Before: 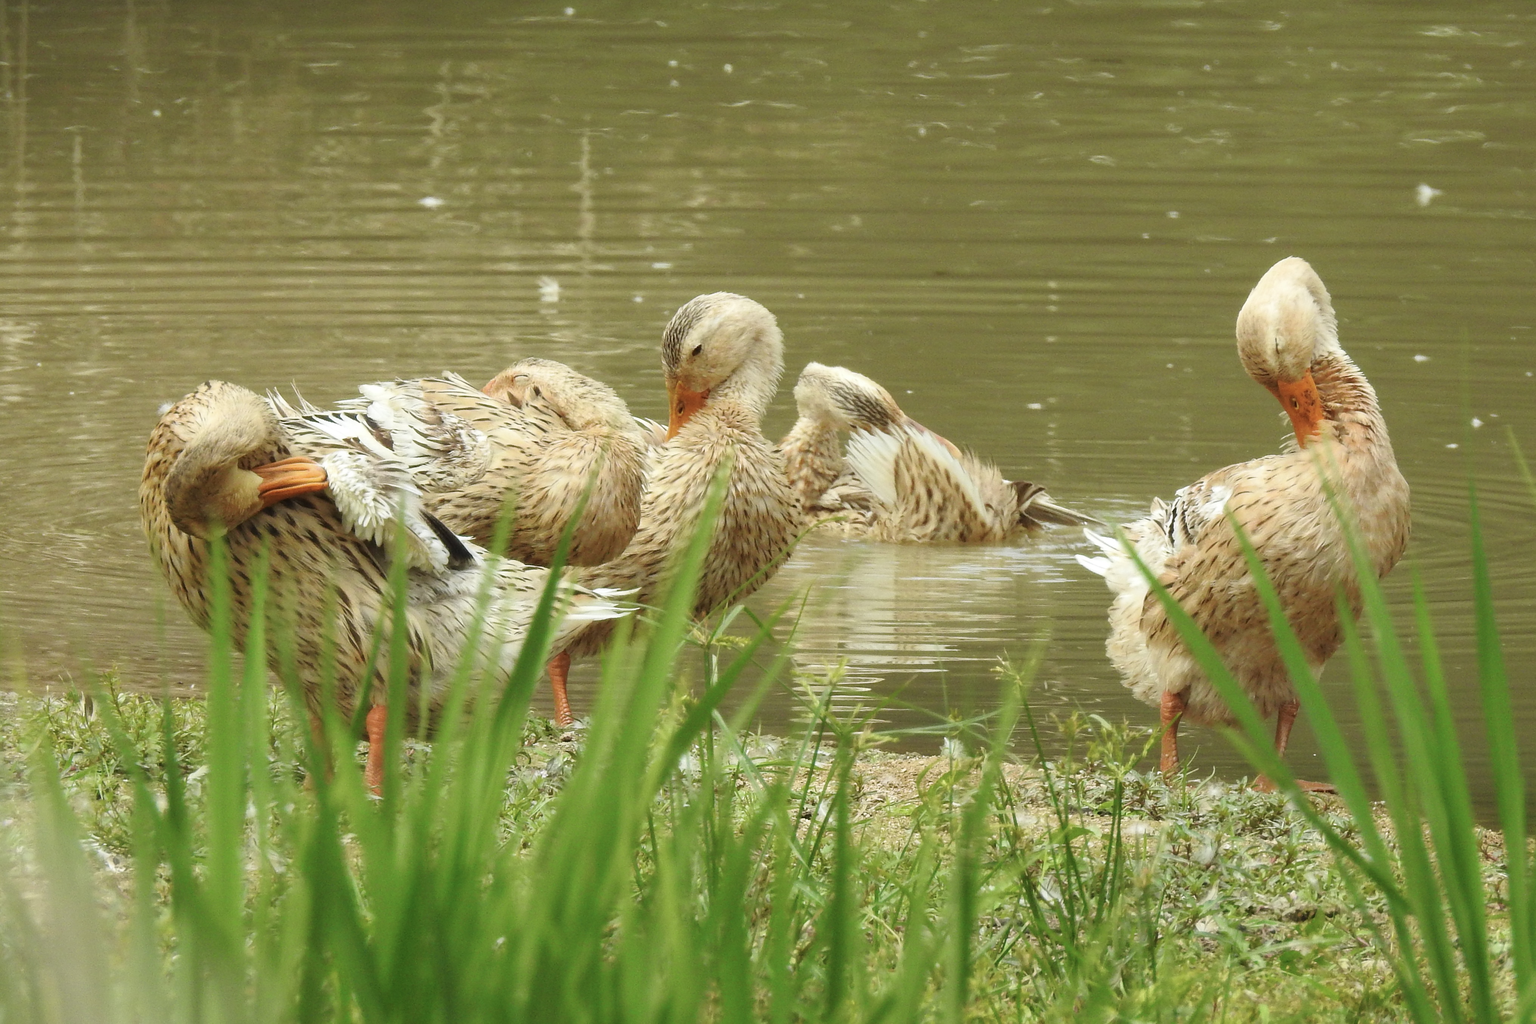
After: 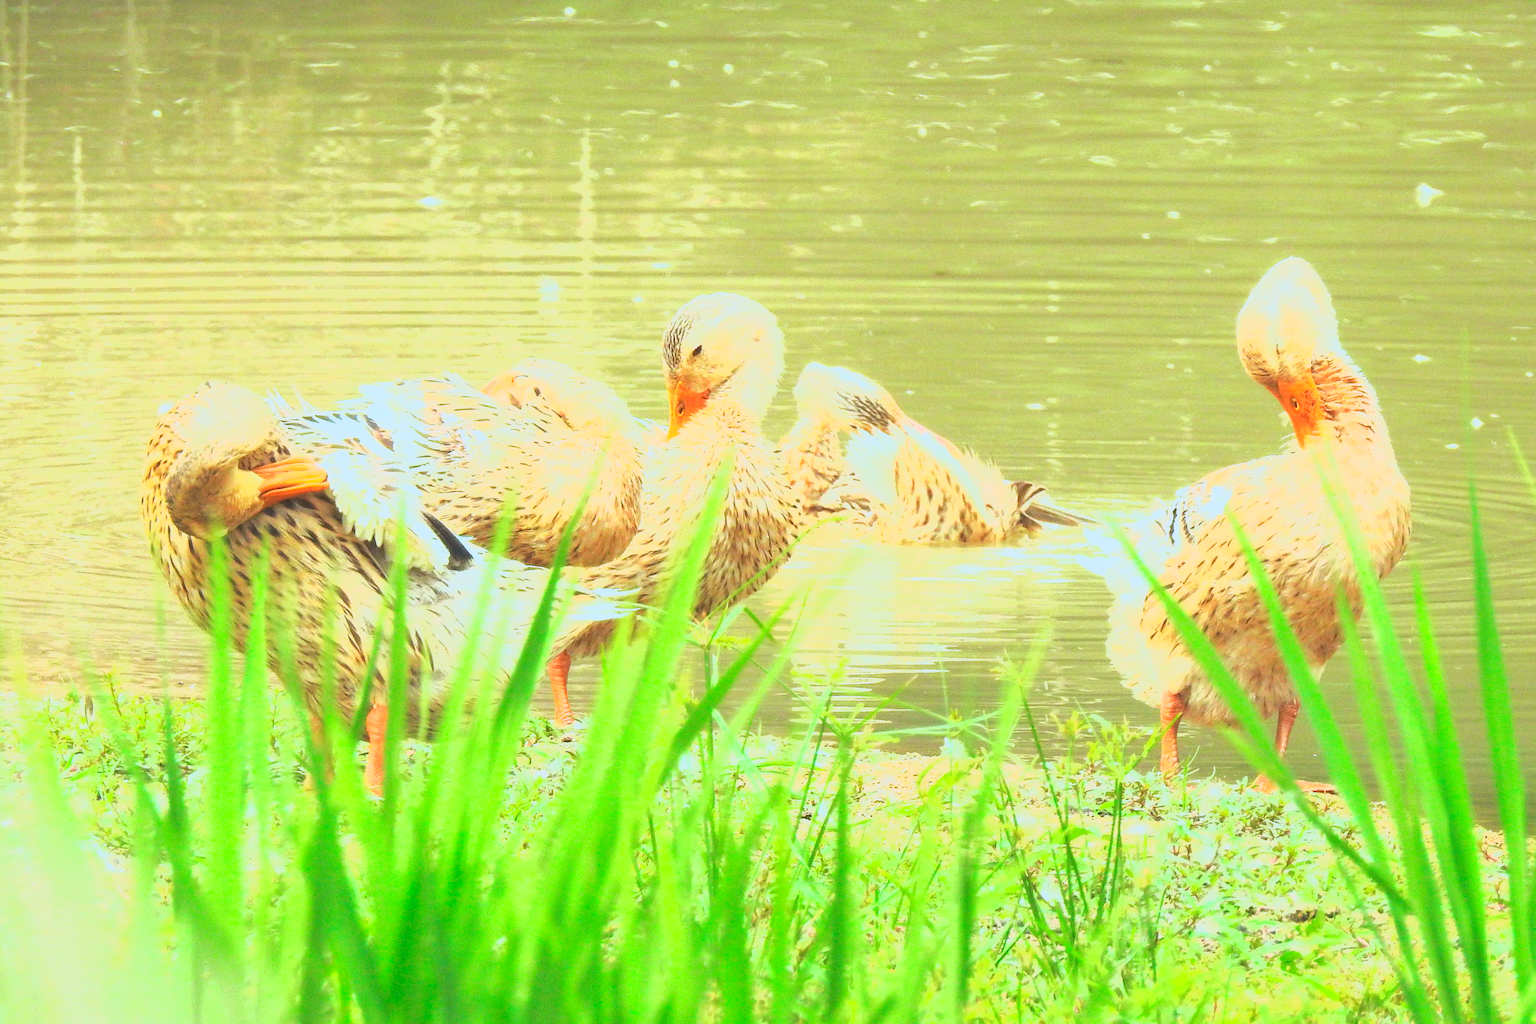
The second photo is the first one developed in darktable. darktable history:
color calibration: x 0.37, y 0.382, temperature 4313.32 K
tone equalizer: -8 EV 0.06 EV, smoothing diameter 25%, edges refinement/feathering 10, preserve details guided filter
exposure: black level correction 0, exposure 1.9 EV, compensate highlight preservation false
lowpass: radius 0.1, contrast 0.85, saturation 1.1, unbound 0
